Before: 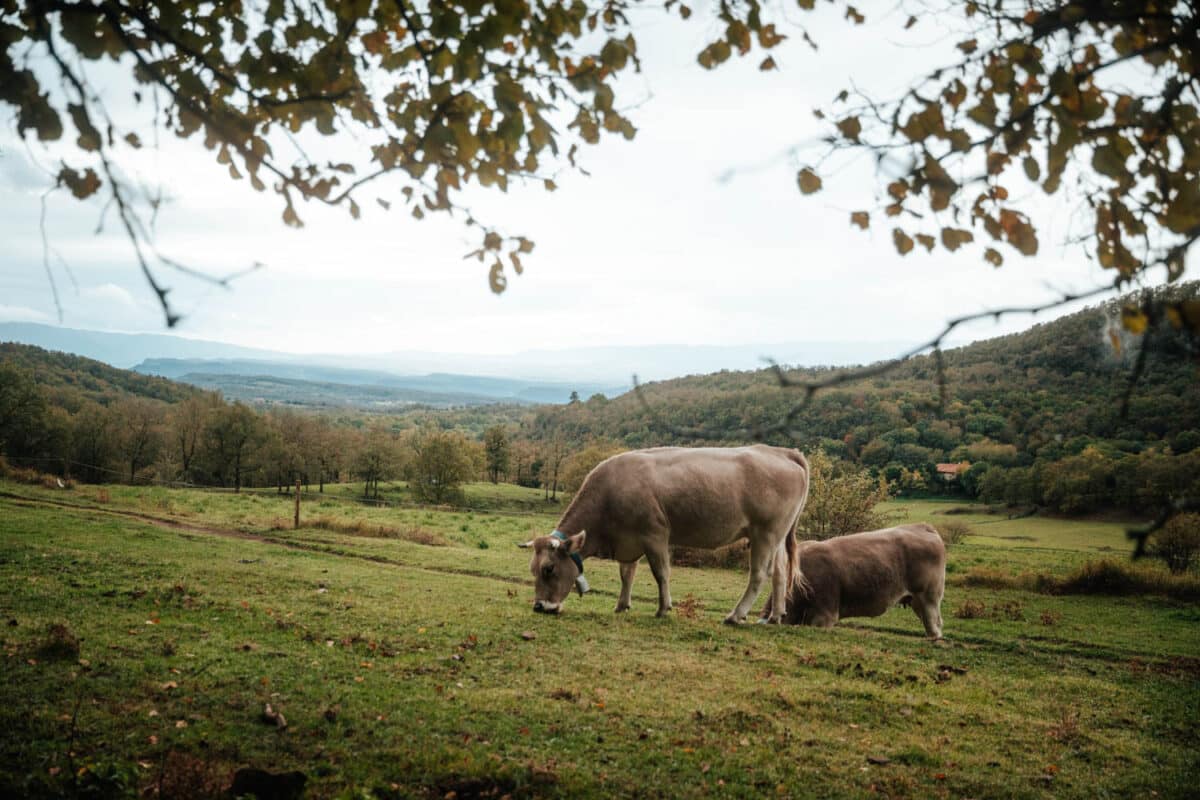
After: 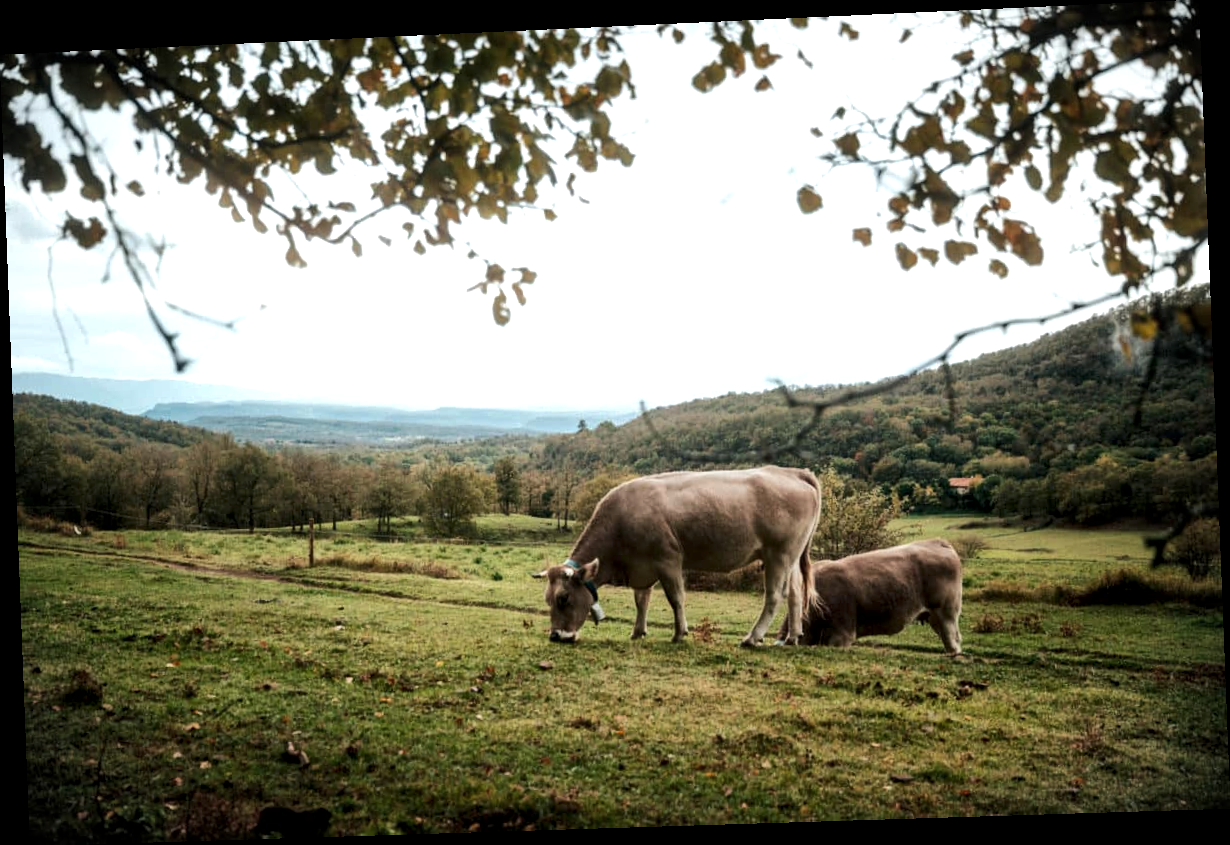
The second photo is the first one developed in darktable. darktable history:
rotate and perspective: rotation -2.22°, lens shift (horizontal) -0.022, automatic cropping off
tone equalizer: -8 EV -0.417 EV, -7 EV -0.389 EV, -6 EV -0.333 EV, -5 EV -0.222 EV, -3 EV 0.222 EV, -2 EV 0.333 EV, -1 EV 0.389 EV, +0 EV 0.417 EV, edges refinement/feathering 500, mask exposure compensation -1.57 EV, preserve details no
local contrast: mode bilateral grid, contrast 20, coarseness 50, detail 144%, midtone range 0.2
vignetting: fall-off start 100%, brightness -0.282, width/height ratio 1.31
